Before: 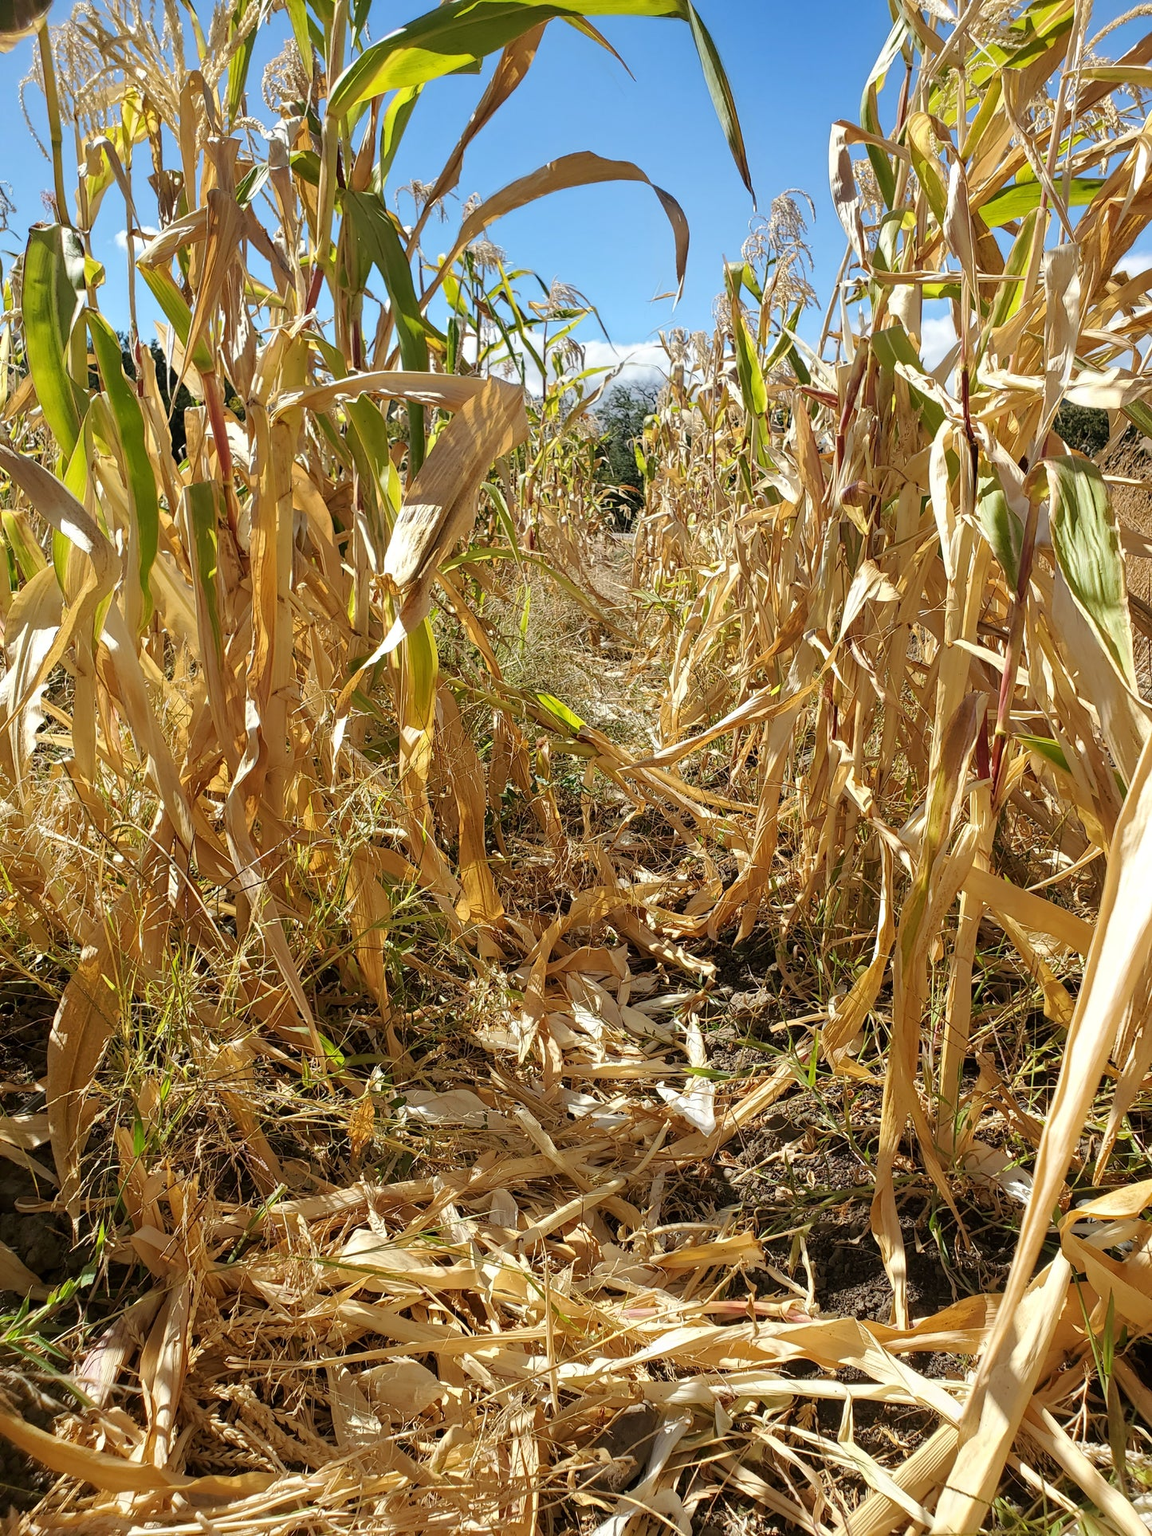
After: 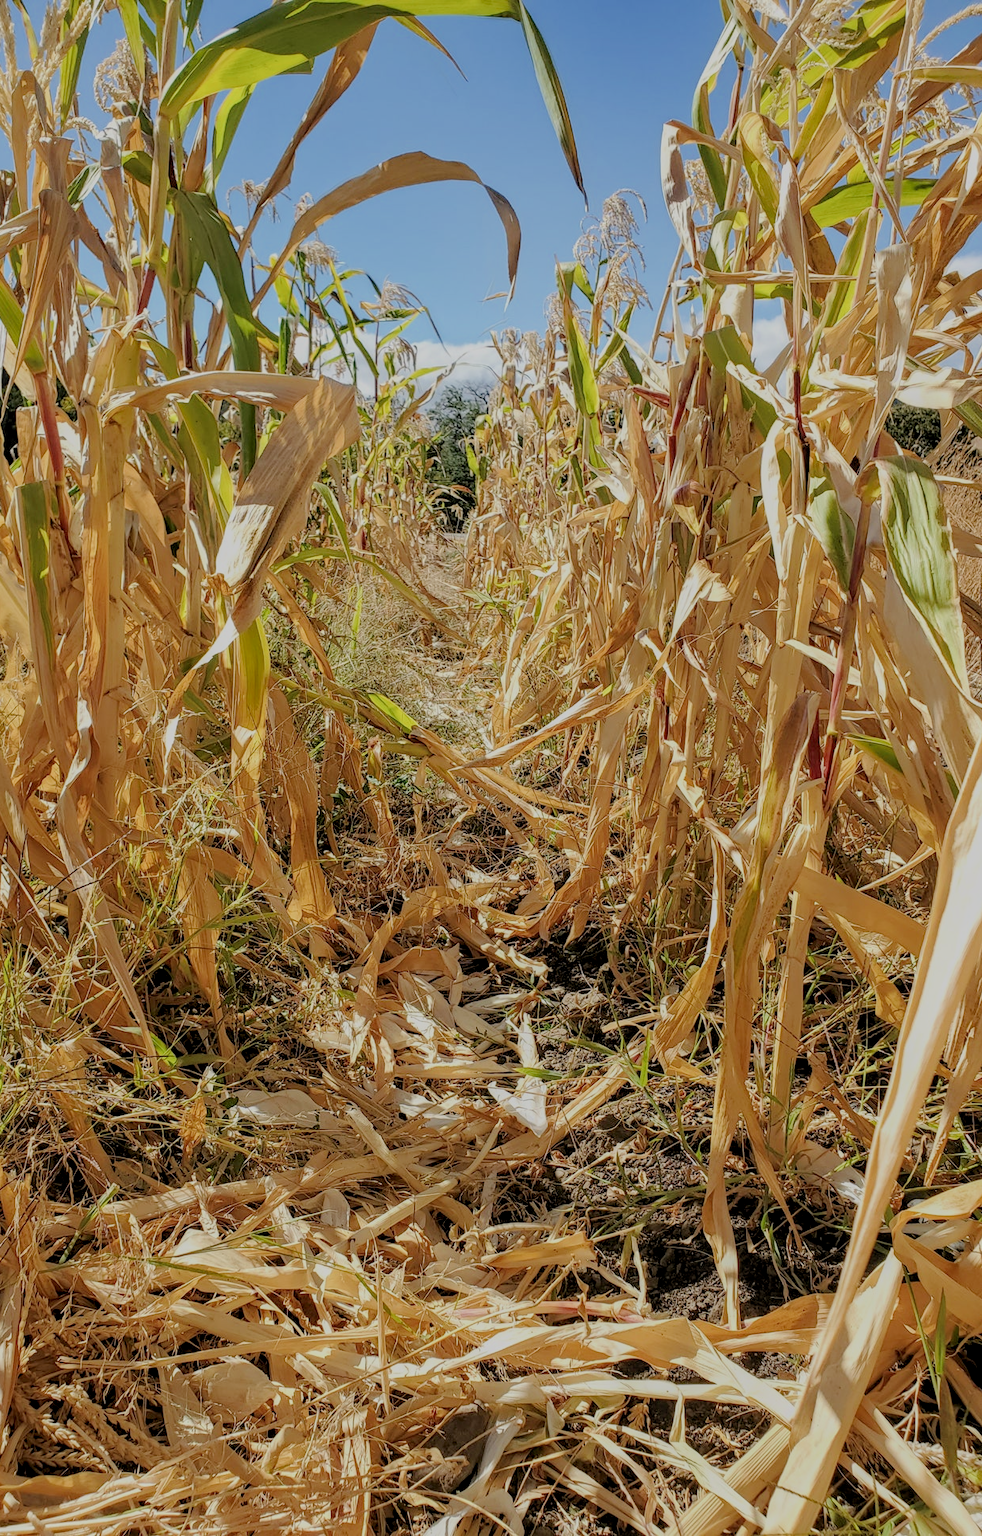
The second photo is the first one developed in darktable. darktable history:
crop and rotate: left 14.623%
local contrast: on, module defaults
filmic rgb: black relative exposure -7.02 EV, white relative exposure 5.99 EV, target black luminance 0%, hardness 2.75, latitude 60.53%, contrast 0.7, highlights saturation mix 10.14%, shadows ↔ highlights balance -0.069%
contrast brightness saturation: contrast 0.1, brightness 0.039, saturation 0.086
